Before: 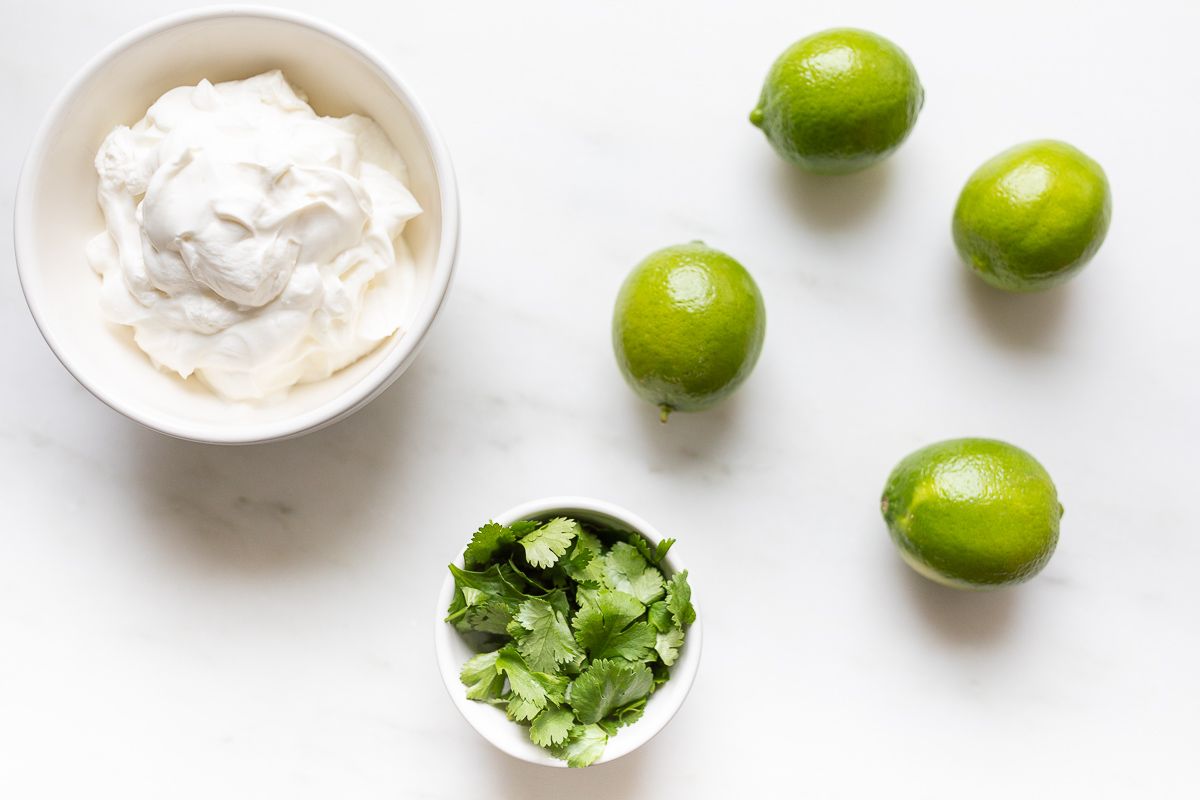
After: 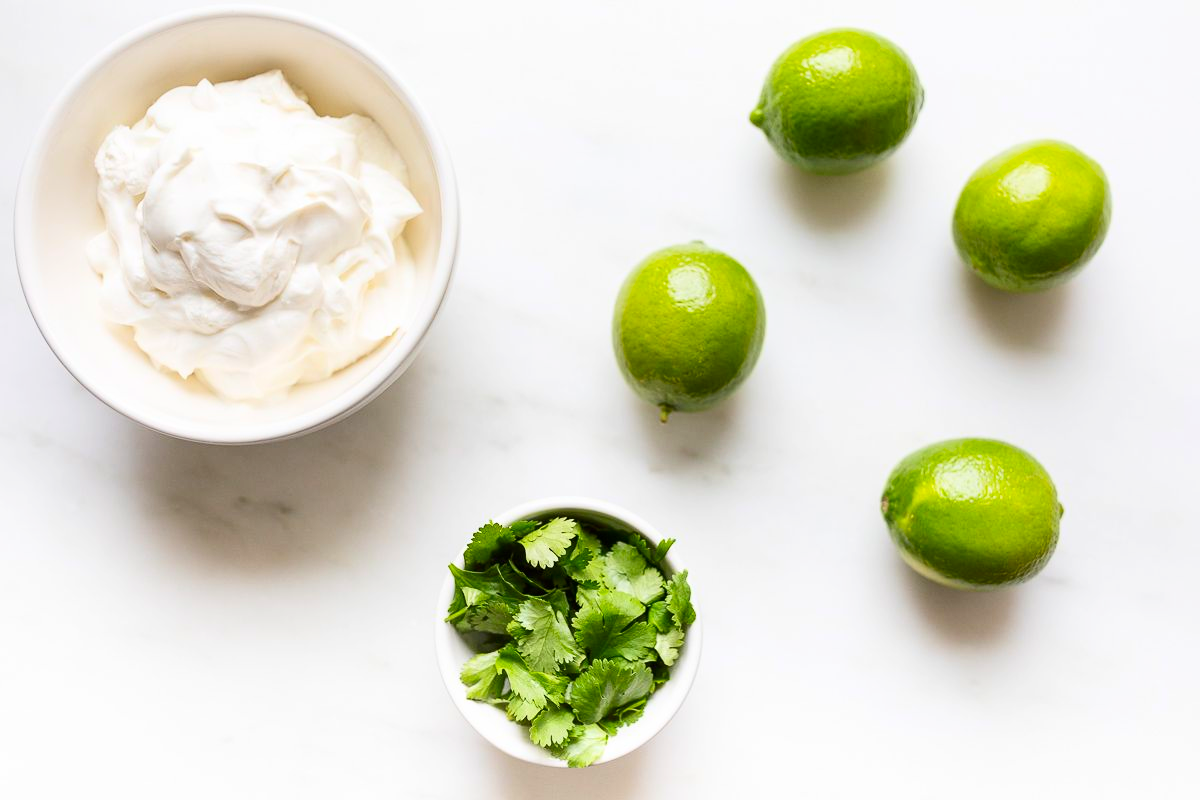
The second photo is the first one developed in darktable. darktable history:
contrast brightness saturation: contrast 0.178, saturation 0.304
